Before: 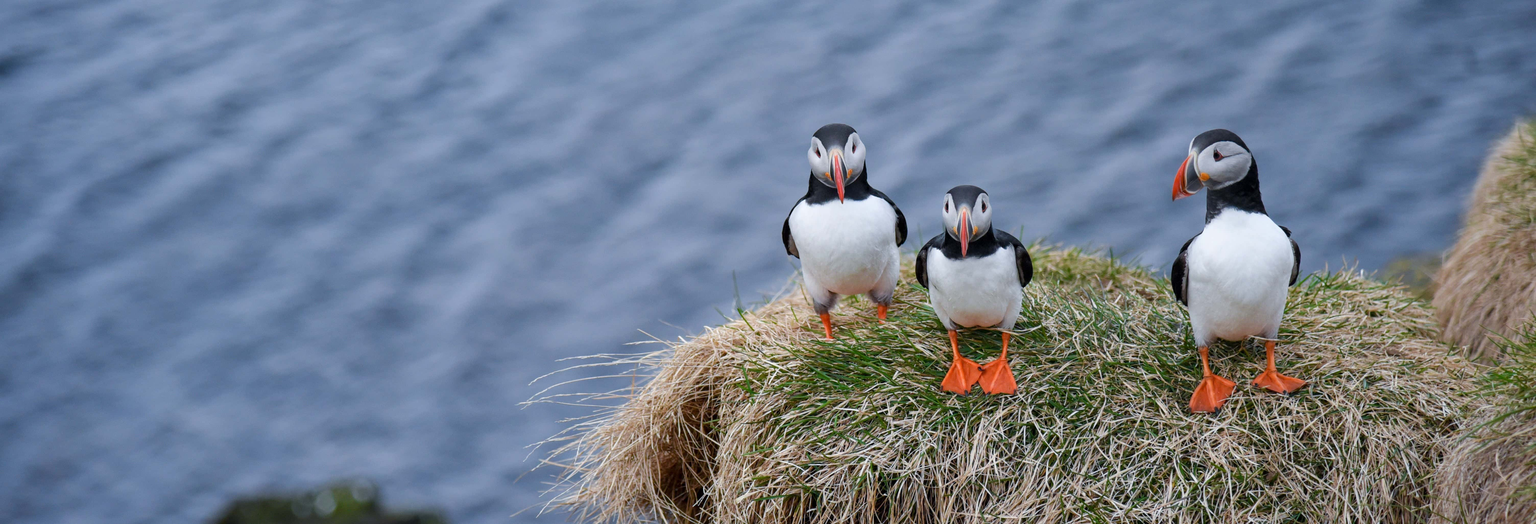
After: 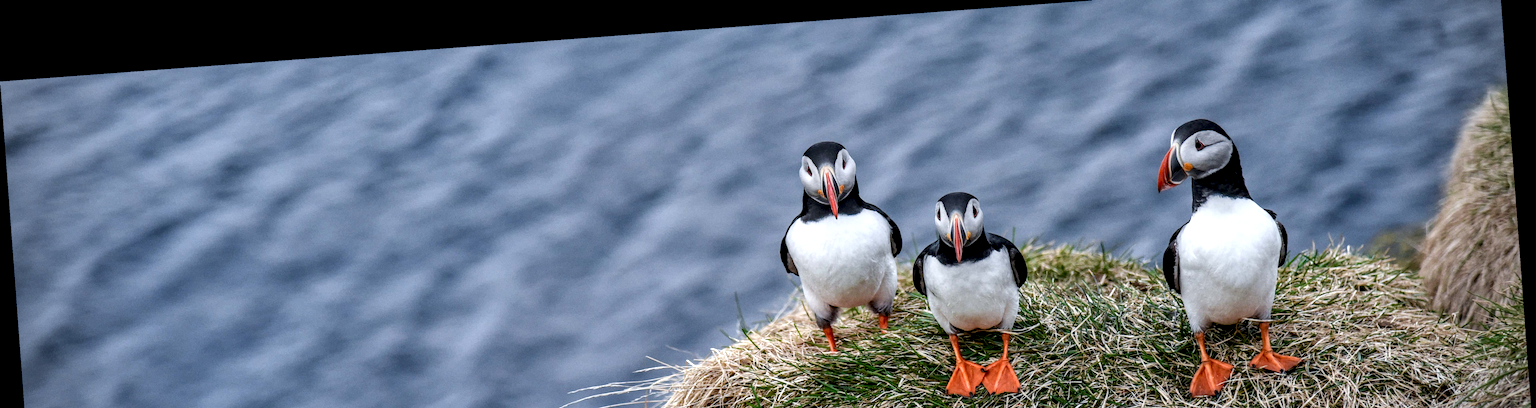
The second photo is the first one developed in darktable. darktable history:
rotate and perspective: rotation -4.25°, automatic cropping off
crop and rotate: top 4.848%, bottom 29.503%
local contrast: highlights 19%, detail 186%
grain: on, module defaults
vignetting: on, module defaults
